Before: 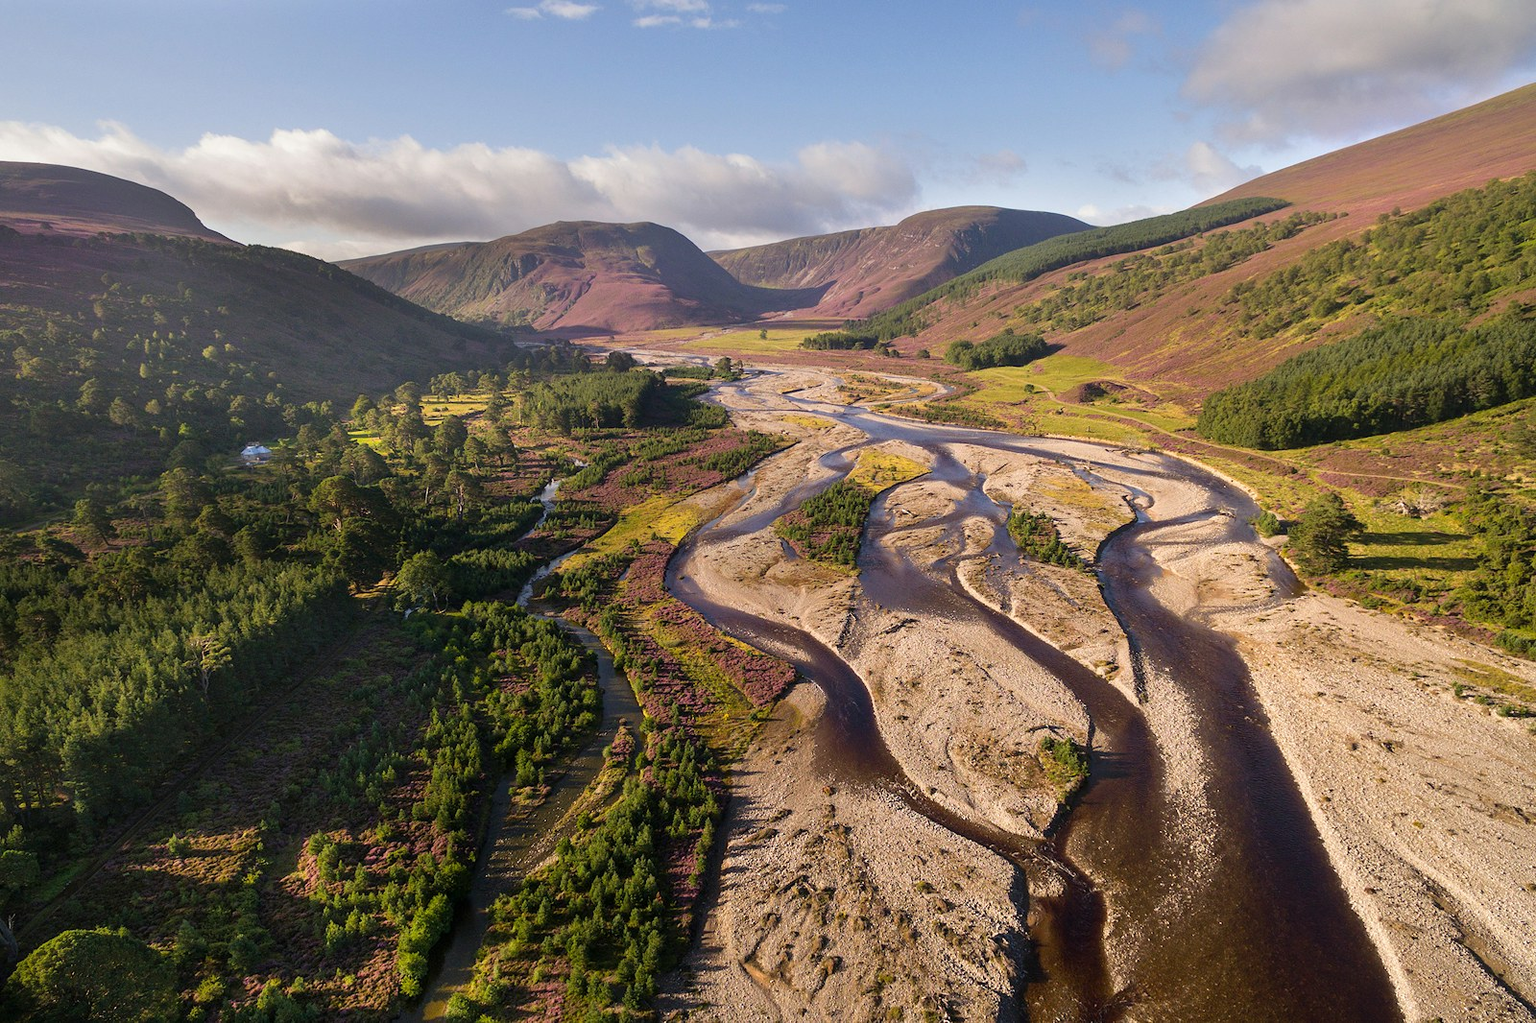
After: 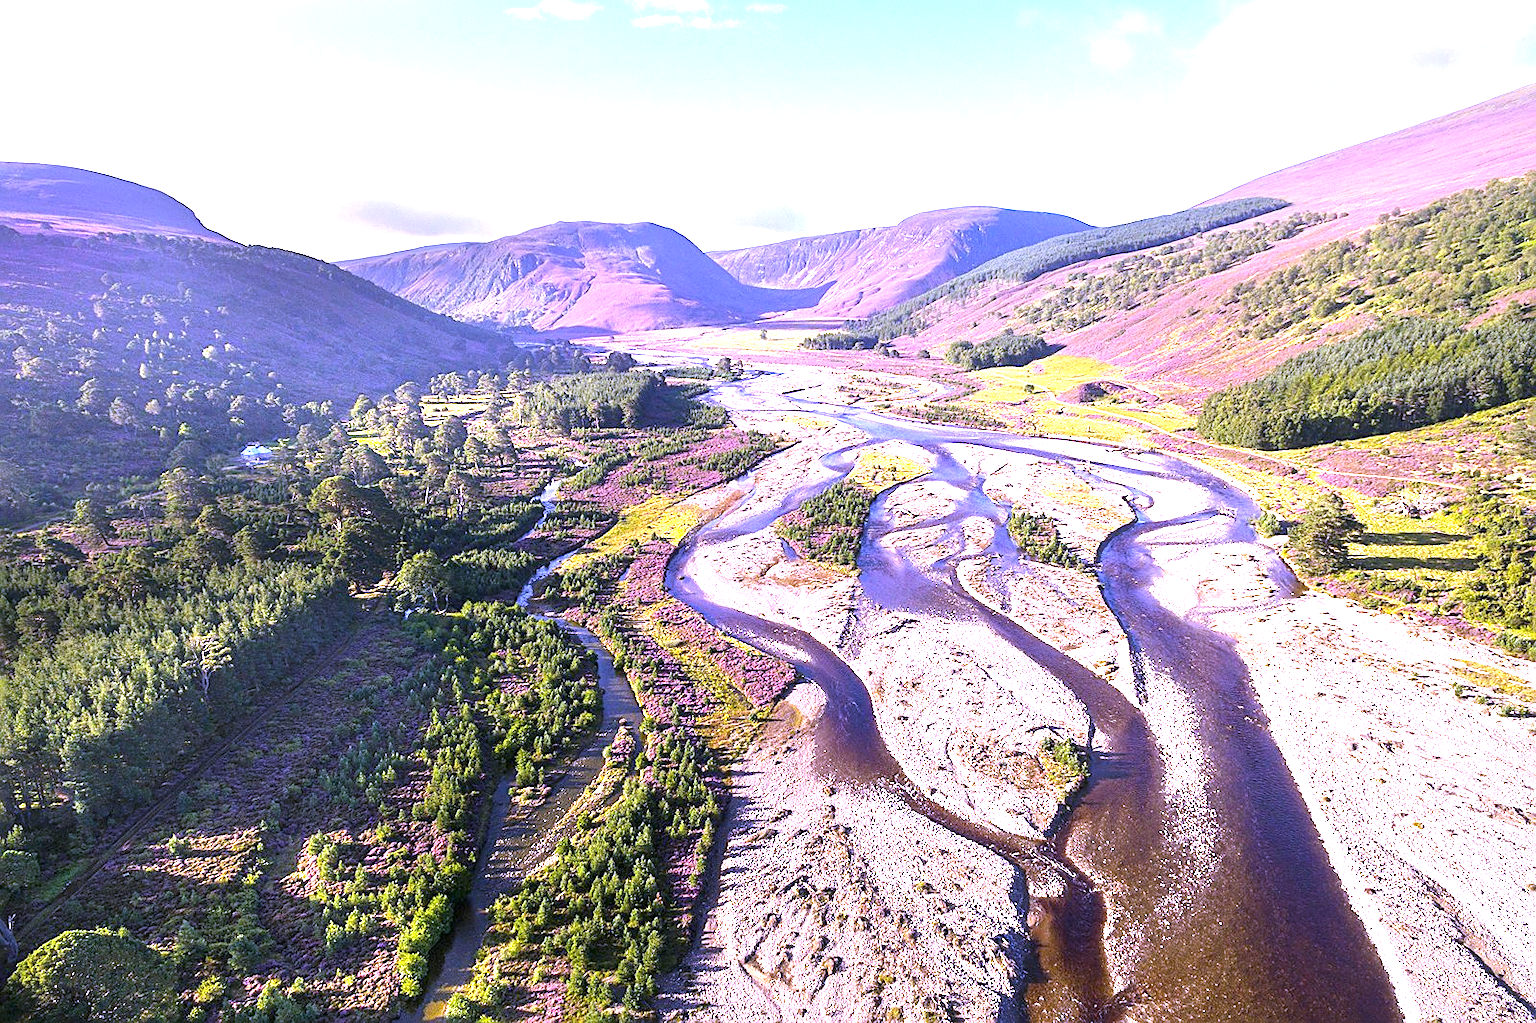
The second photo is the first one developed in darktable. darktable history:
white balance: red 0.98, blue 1.61
exposure: black level correction 0, exposure 1.675 EV, compensate exposure bias true, compensate highlight preservation false
sharpen: on, module defaults
